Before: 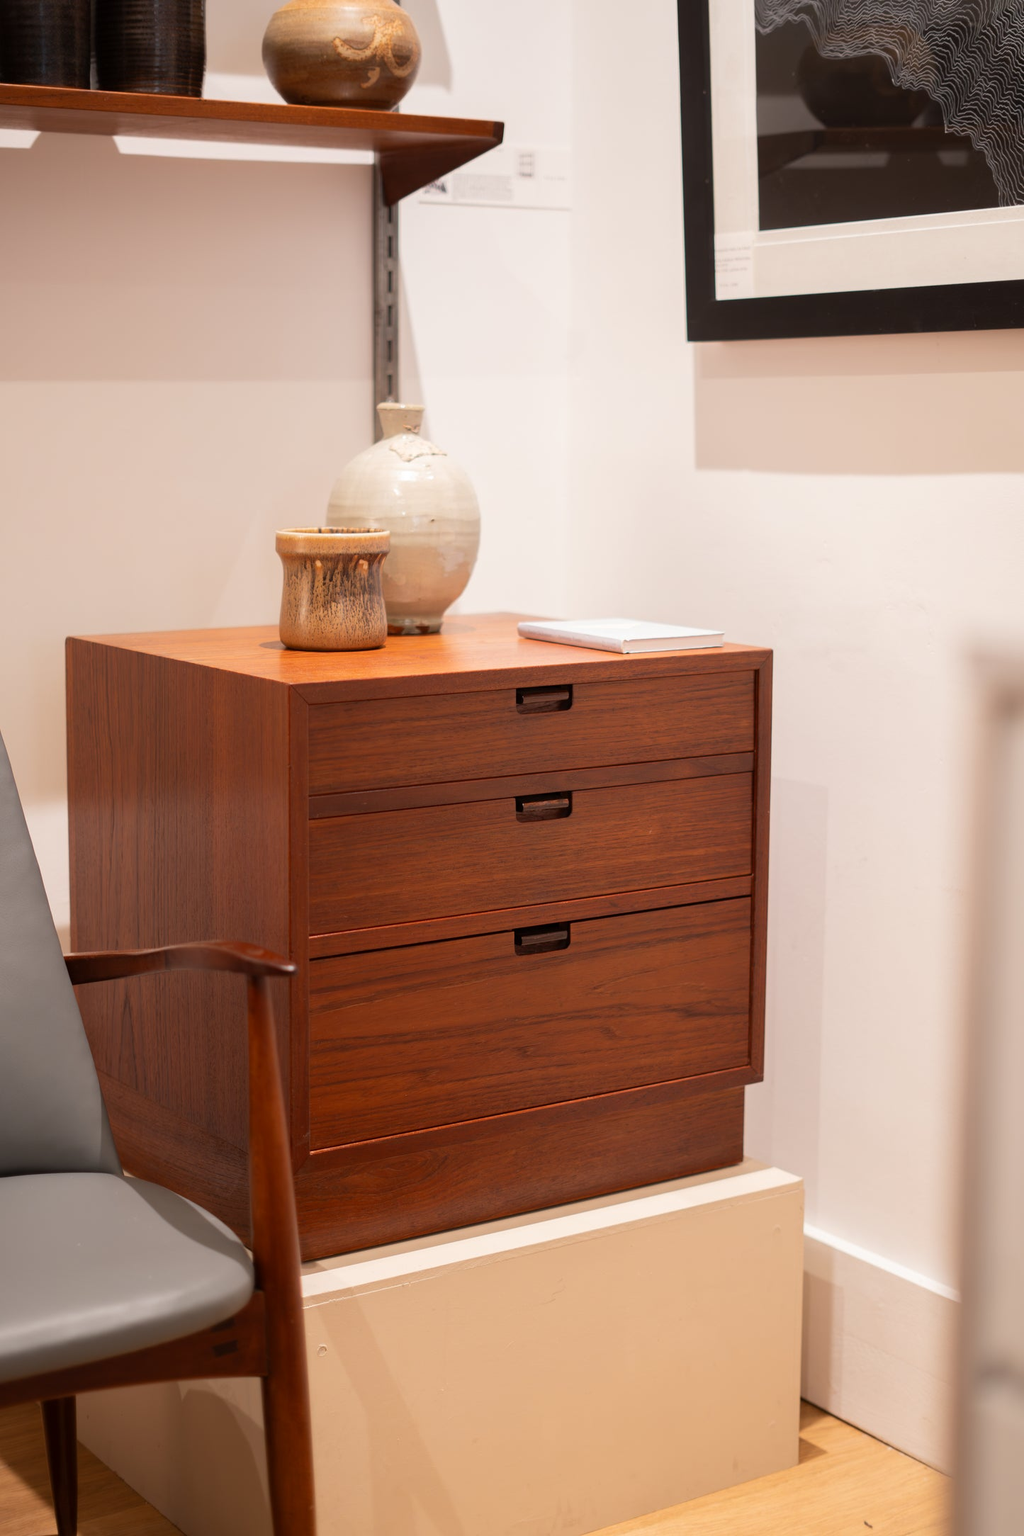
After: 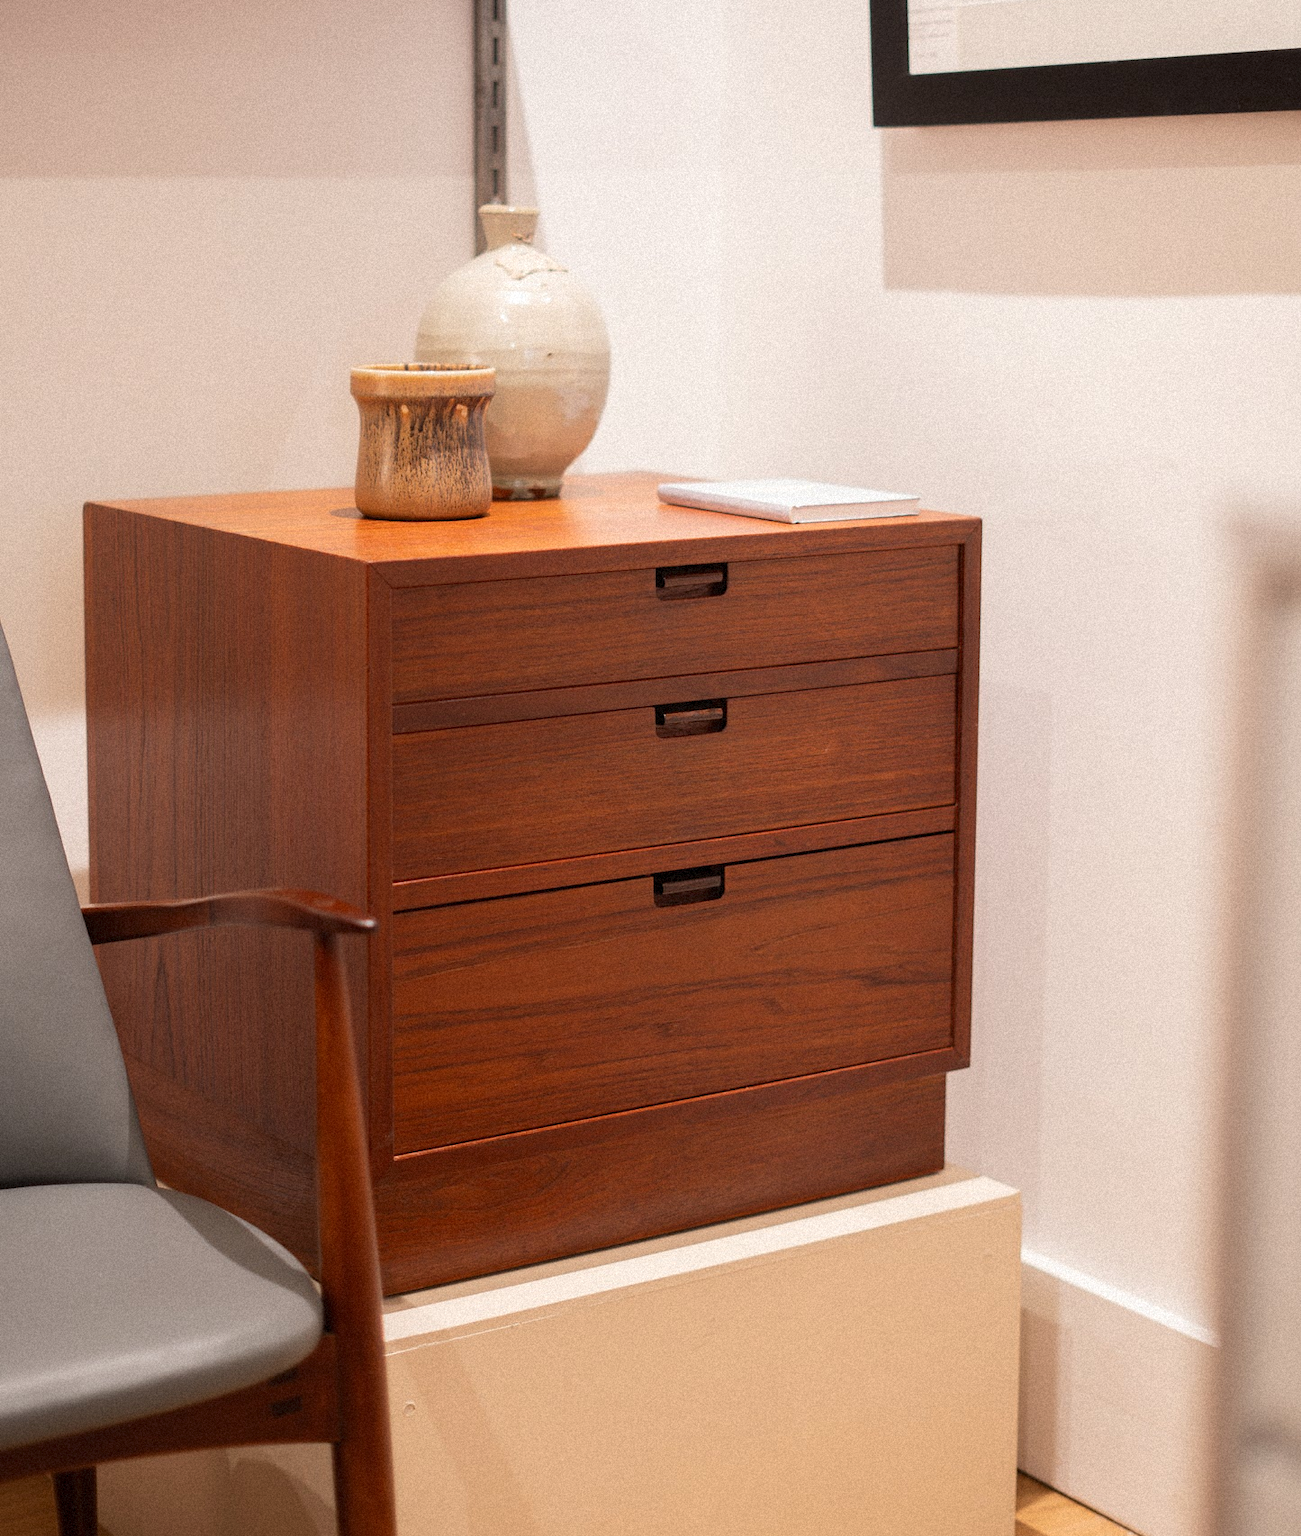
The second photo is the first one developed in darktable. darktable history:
crop and rotate: top 15.774%, bottom 5.506%
grain: mid-tones bias 0%
